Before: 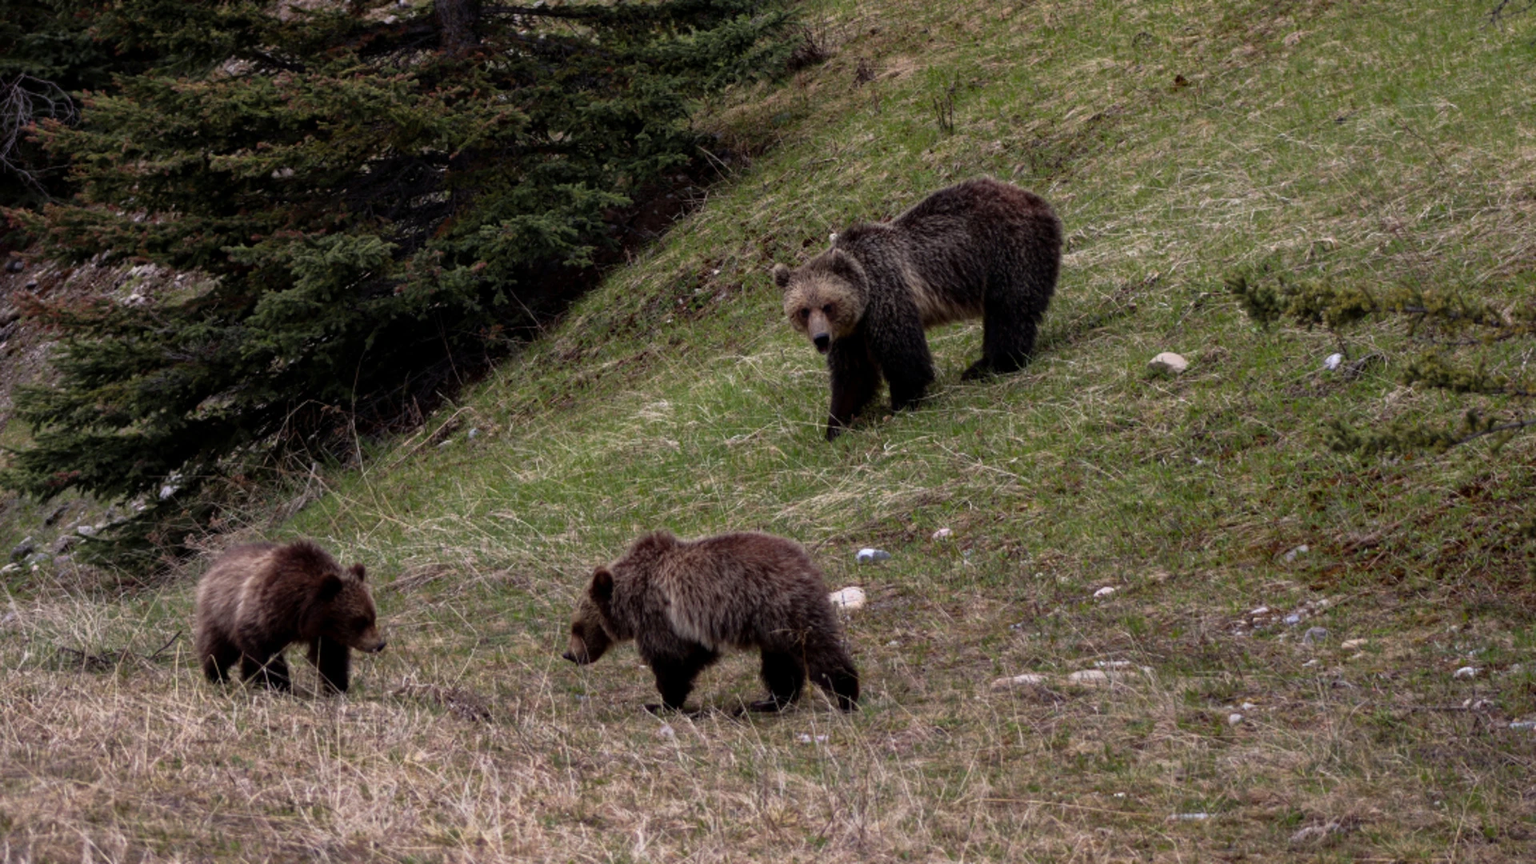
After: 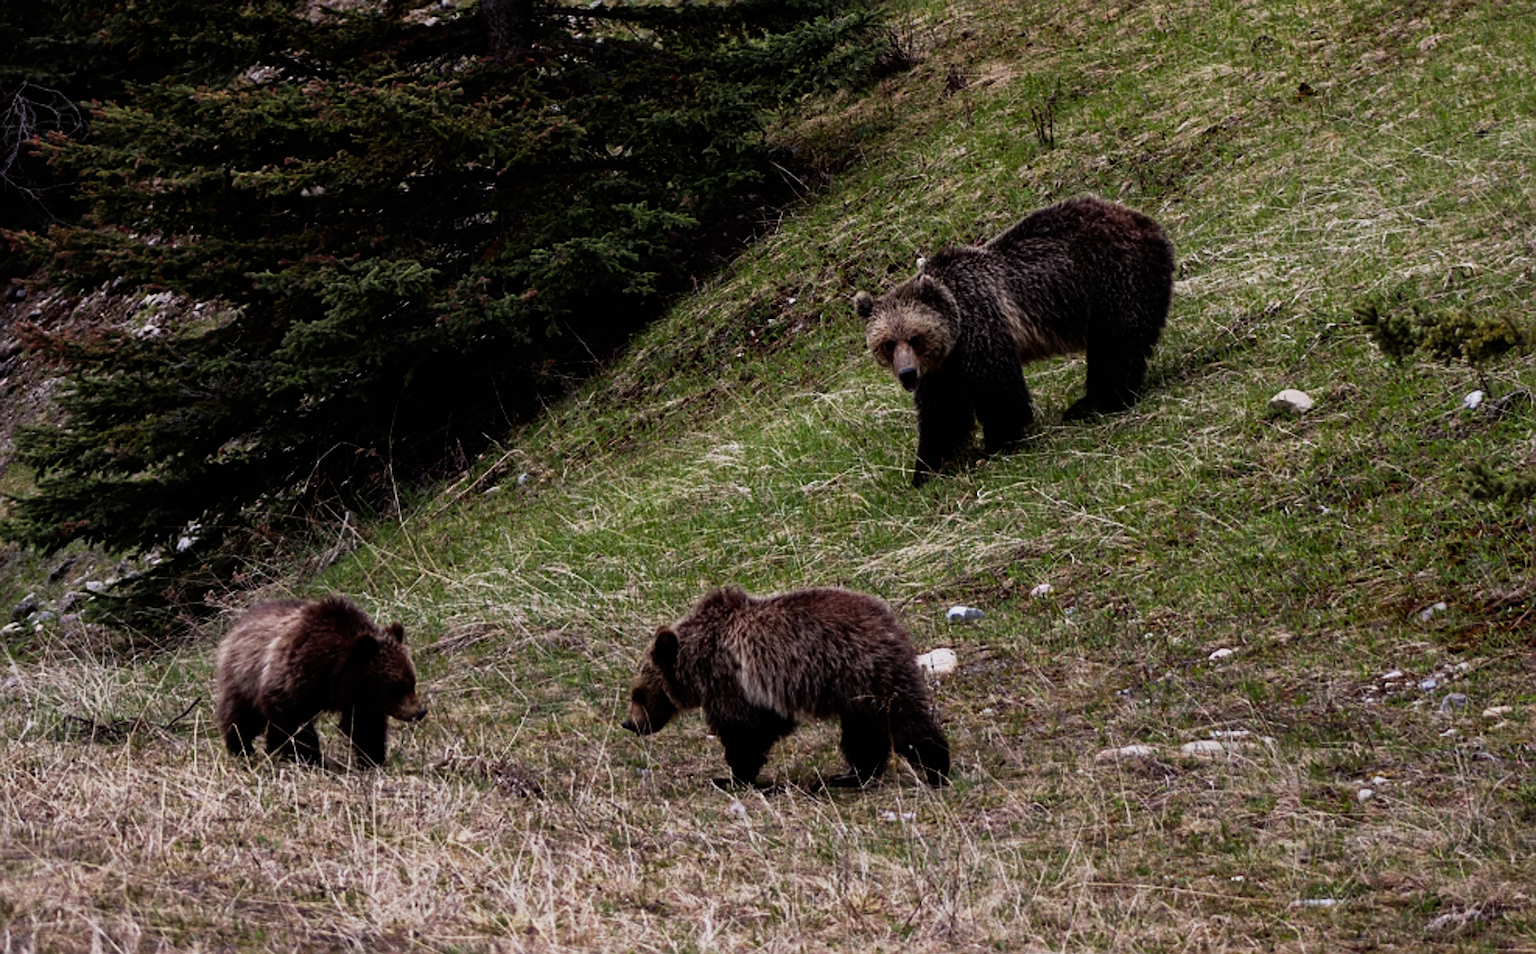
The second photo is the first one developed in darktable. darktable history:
crop: right 9.509%, bottom 0.031%
white balance: red 0.988, blue 1.017
sigmoid: contrast 1.7, skew 0.1, preserve hue 0%, red attenuation 0.1, red rotation 0.035, green attenuation 0.1, green rotation -0.017, blue attenuation 0.15, blue rotation -0.052, base primaries Rec2020
sharpen: on, module defaults
